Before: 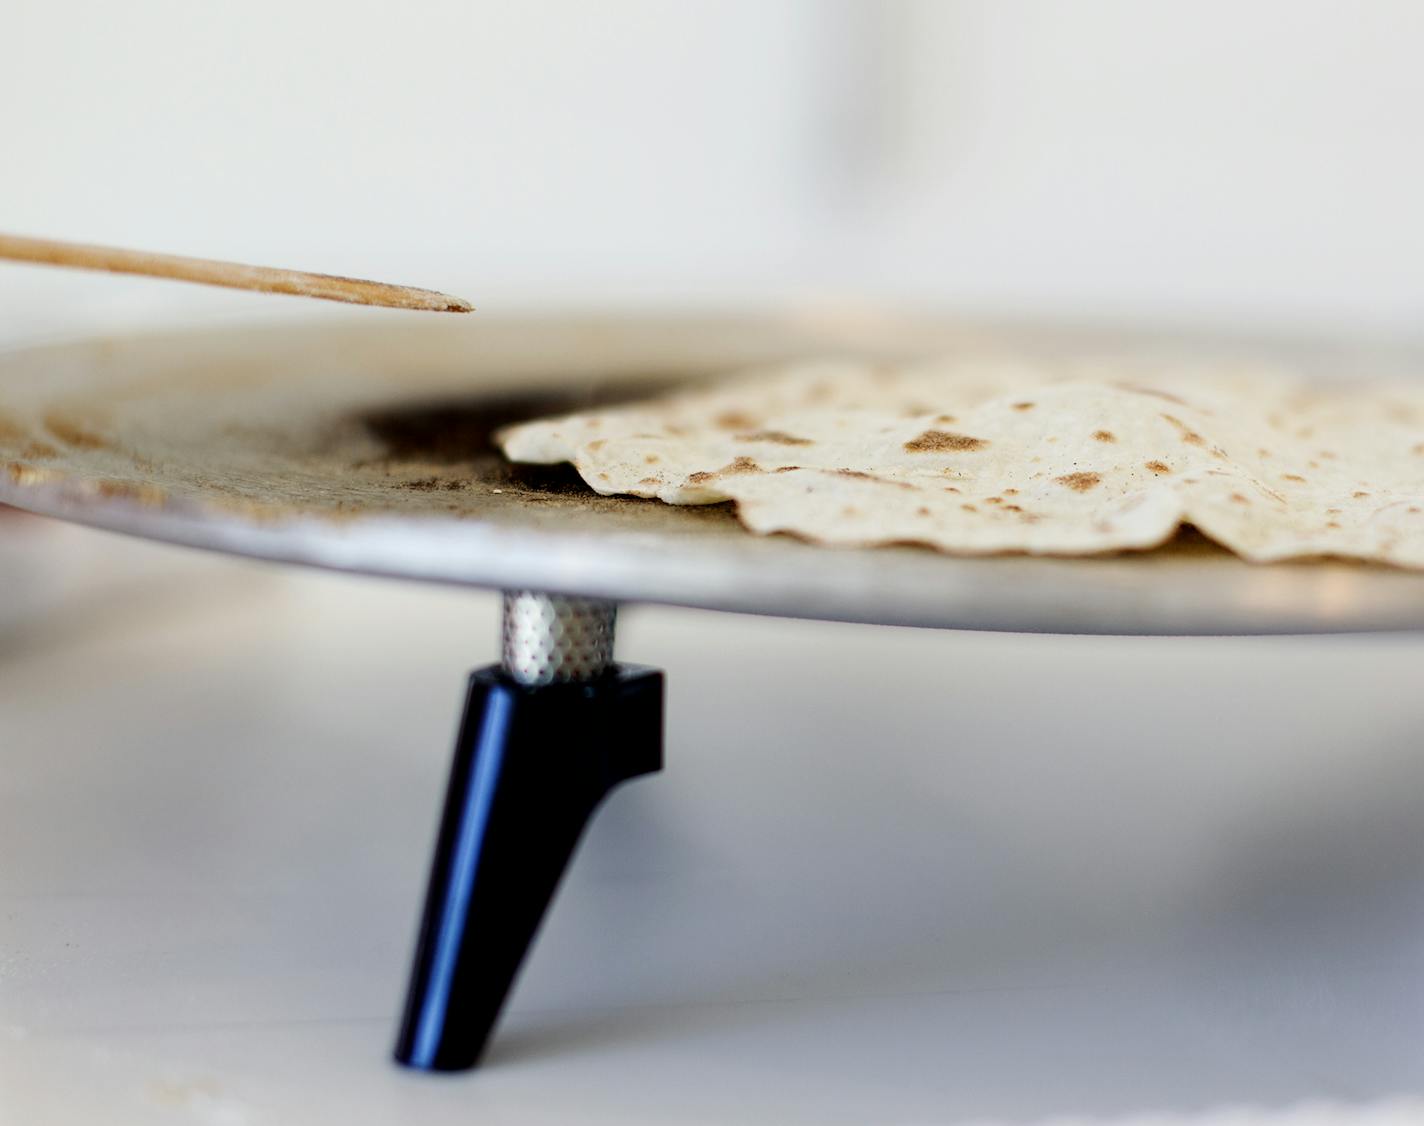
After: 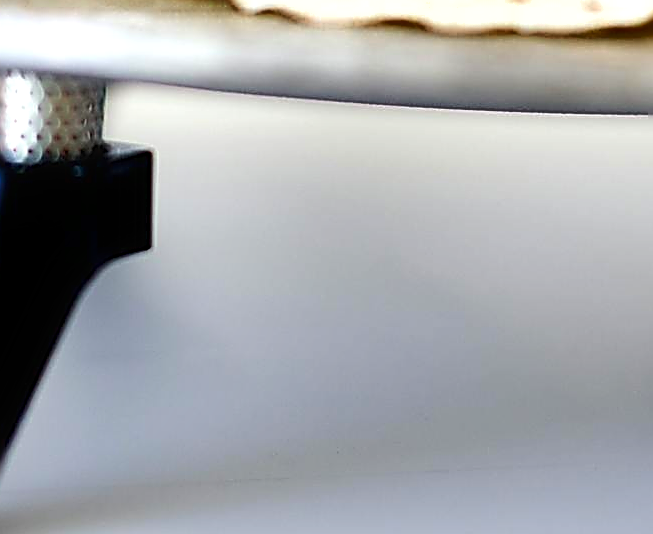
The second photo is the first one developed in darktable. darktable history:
crop: left 35.934%, top 46.306%, right 18.204%, bottom 6.196%
exposure: exposure 0.669 EV, compensate exposure bias true, compensate highlight preservation false
sharpen: amount 1.869
shadows and highlights: soften with gaussian
contrast equalizer: y [[0.51, 0.537, 0.559, 0.574, 0.599, 0.618], [0.5 ×6], [0.5 ×6], [0 ×6], [0 ×6]], mix -0.981
